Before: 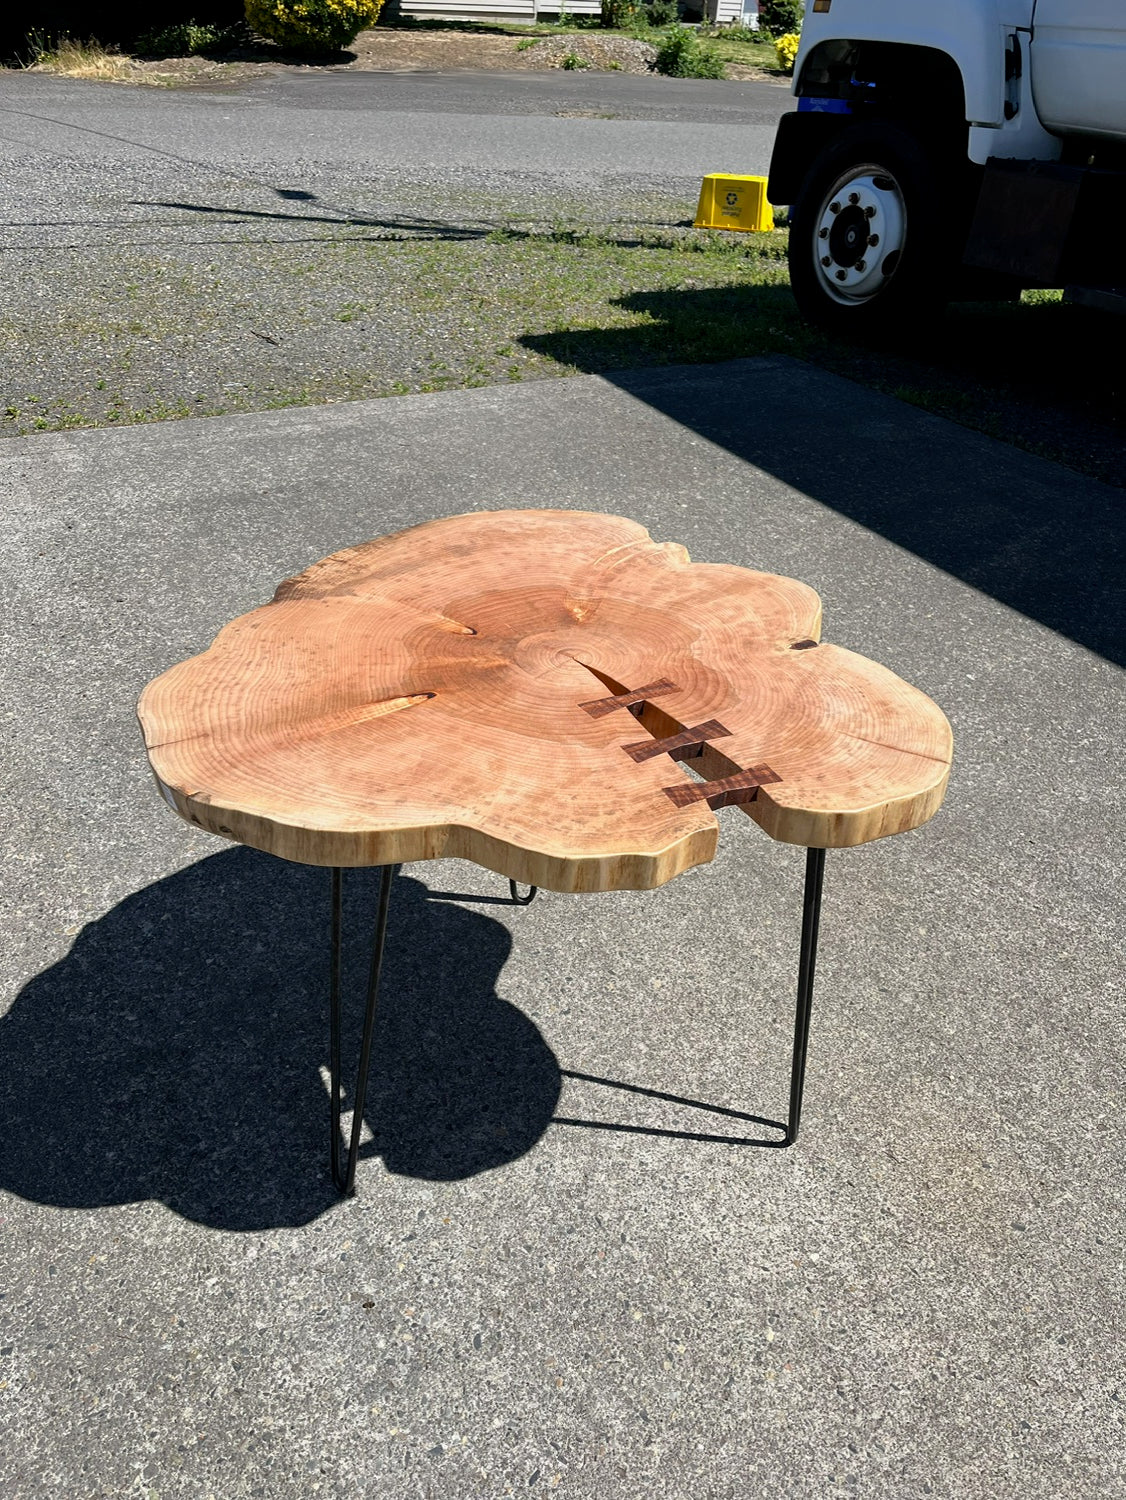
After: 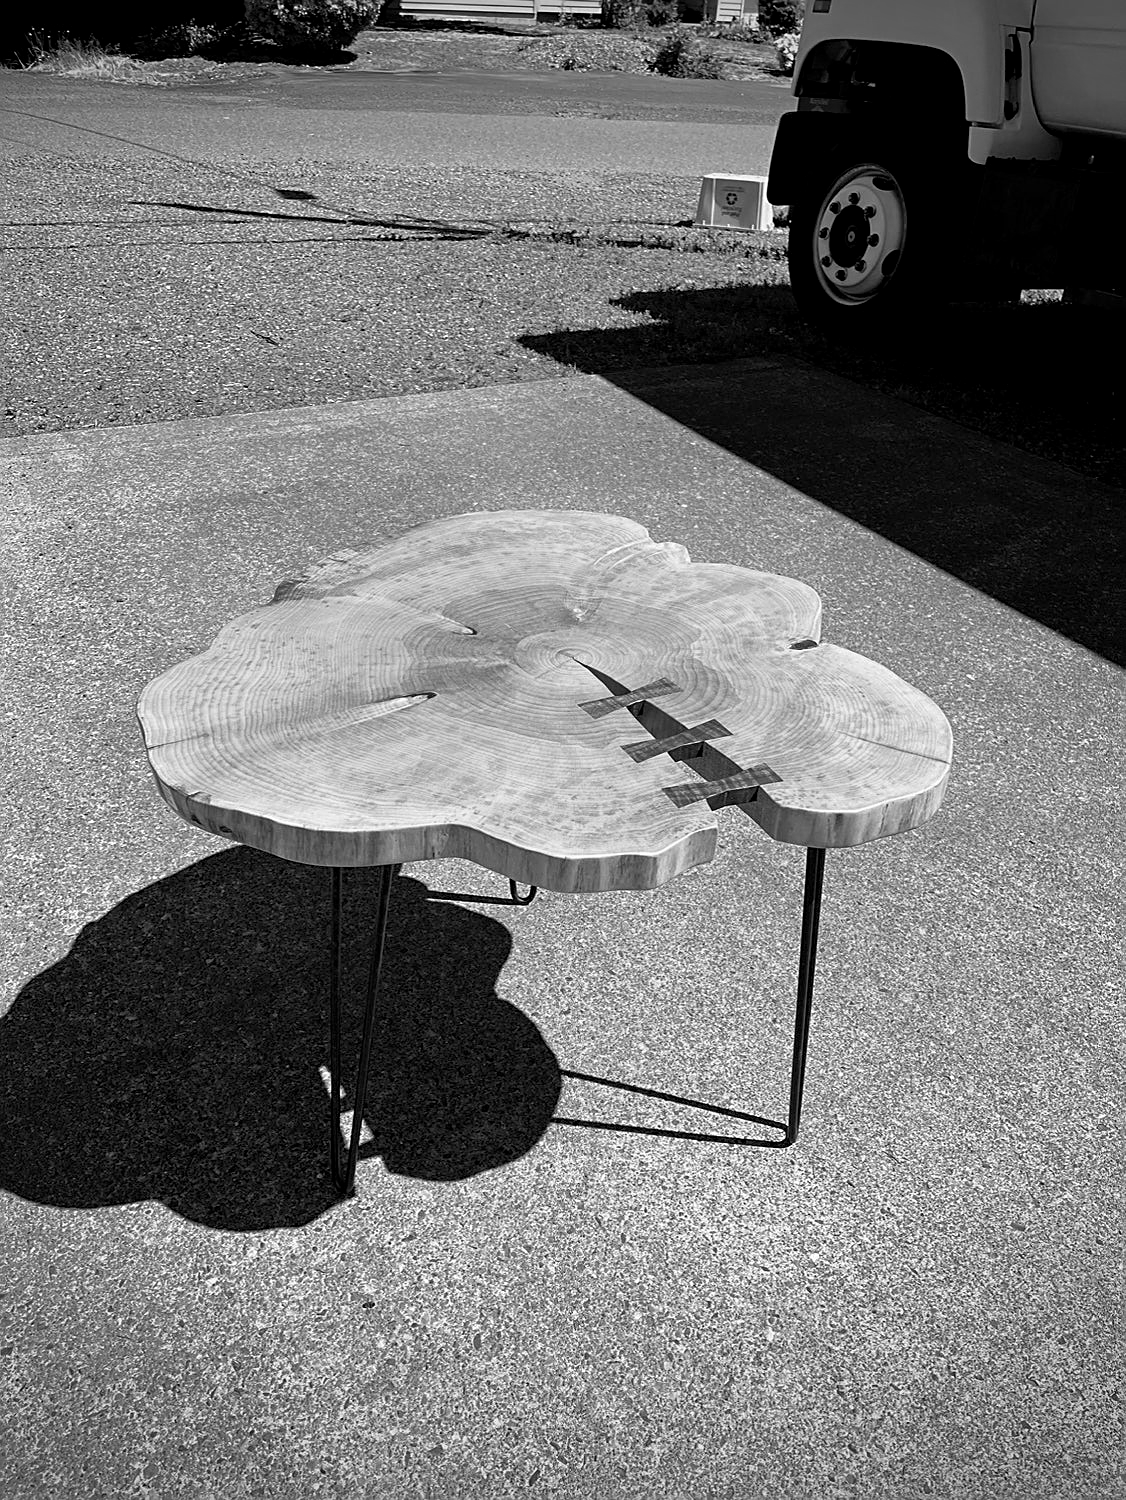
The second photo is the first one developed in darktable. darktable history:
color zones: curves: ch1 [(0, -0.394) (0.143, -0.394) (0.286, -0.394) (0.429, -0.392) (0.571, -0.391) (0.714, -0.391) (0.857, -0.391) (1, -0.394)]
exposure: black level correction 0.001, compensate highlight preservation false
monochrome: a 2.21, b -1.33, size 2.2
sharpen: on, module defaults
color correction: highlights a* -0.482, highlights b* 40, shadows a* 9.8, shadows b* -0.161
vignetting: fall-off start 88.53%, fall-off radius 44.2%, saturation 0.376, width/height ratio 1.161
